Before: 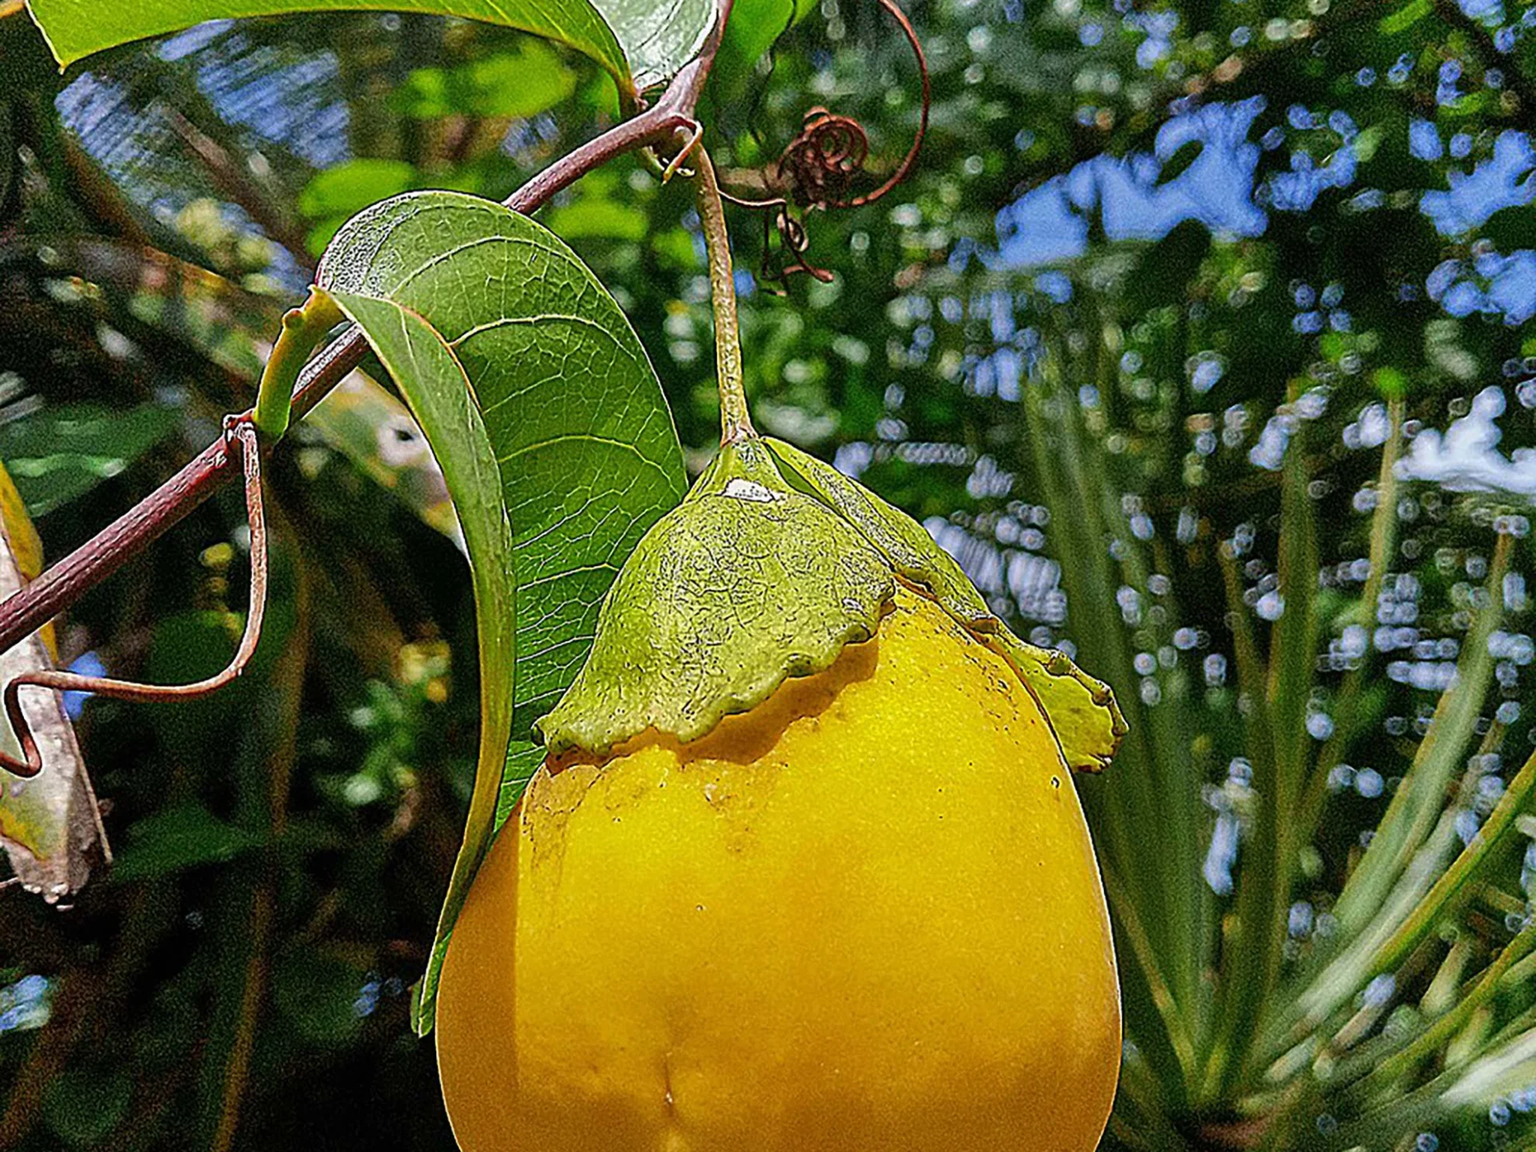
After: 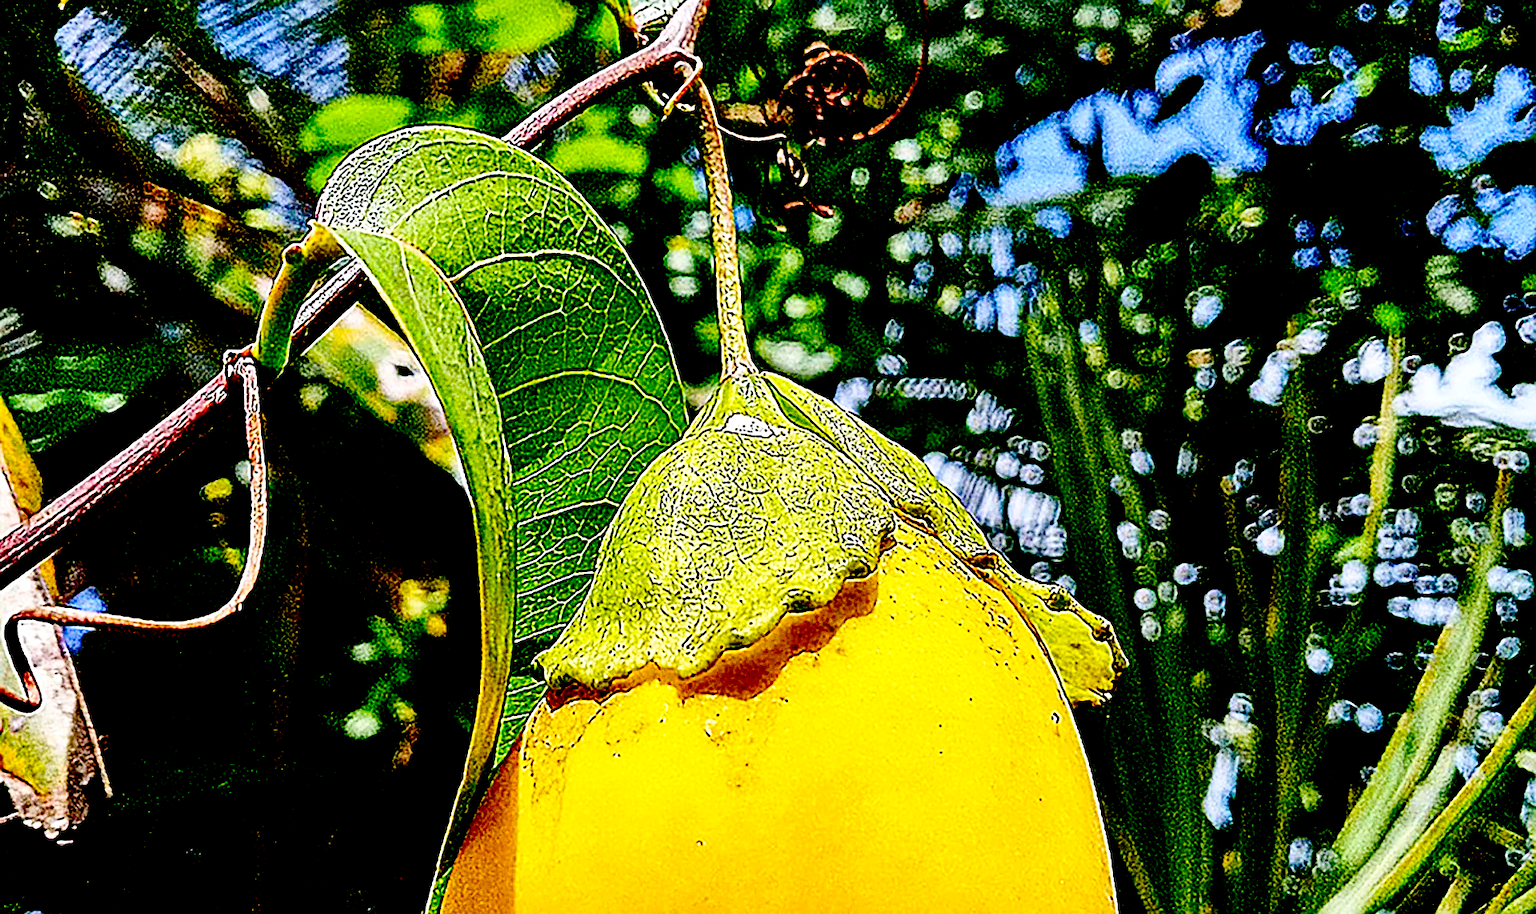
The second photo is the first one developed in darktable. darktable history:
exposure: black level correction 0.056, compensate highlight preservation false
base curve: curves: ch0 [(0, 0) (0.028, 0.03) (0.121, 0.232) (0.46, 0.748) (0.859, 0.968) (1, 1)], preserve colors none
sharpen: on, module defaults
crop and rotate: top 5.667%, bottom 14.937%
local contrast: mode bilateral grid, contrast 25, coarseness 50, detail 123%, midtone range 0.2
contrast brightness saturation: contrast 0.22
